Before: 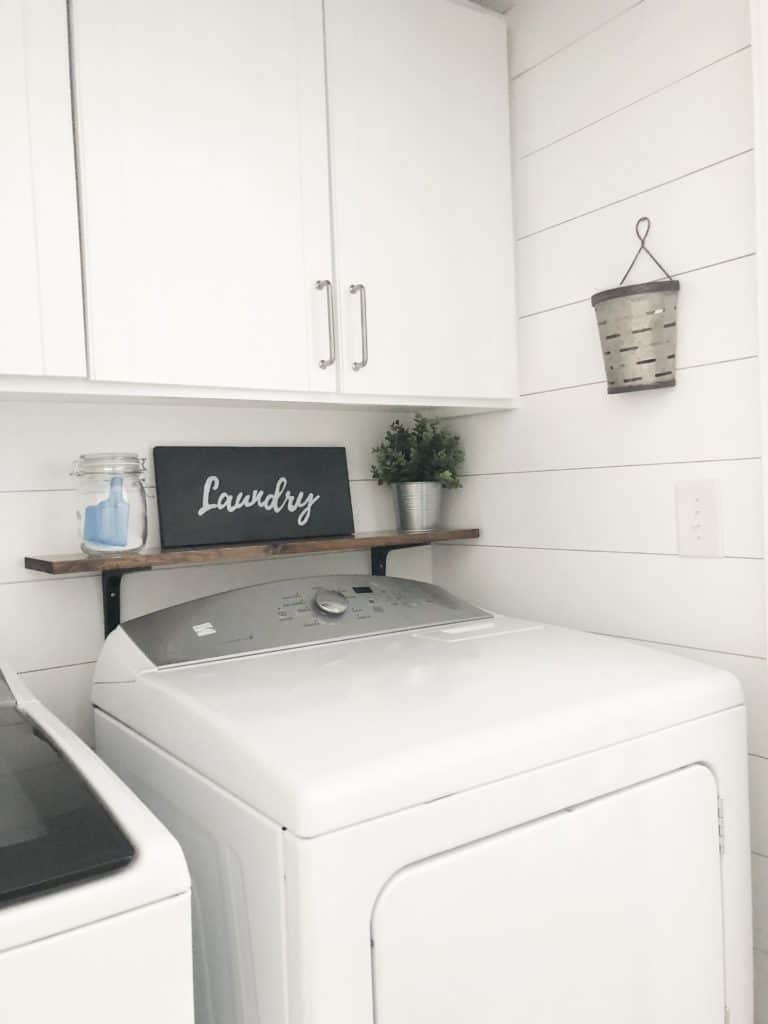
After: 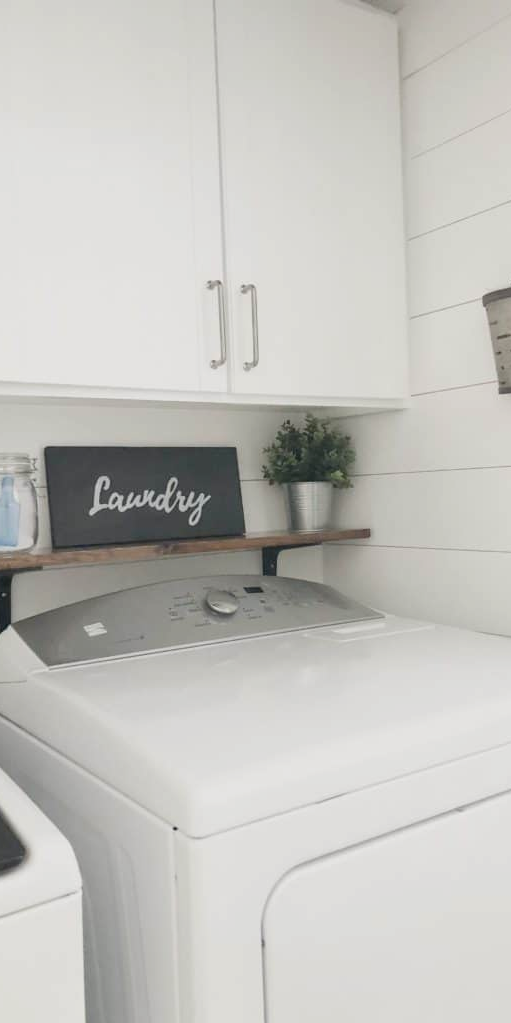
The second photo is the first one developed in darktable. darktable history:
color balance rgb: perceptual saturation grading › global saturation -0.31%, global vibrance -8%, contrast -13%, saturation formula JzAzBz (2021)
crop and rotate: left 14.292%, right 19.041%
